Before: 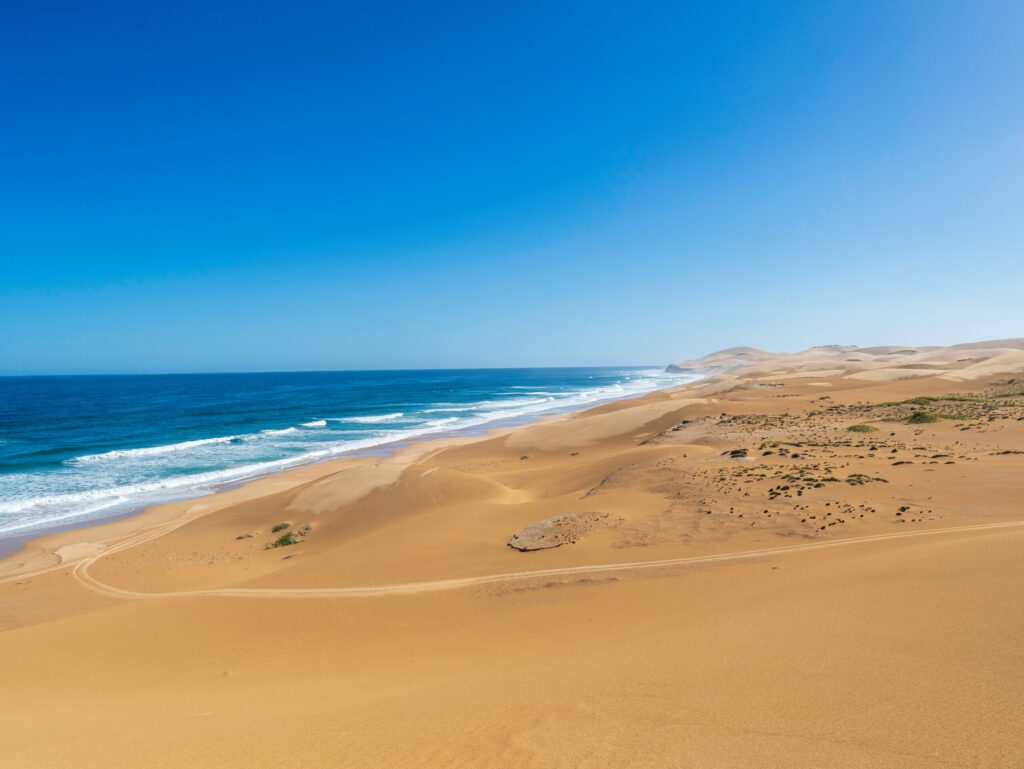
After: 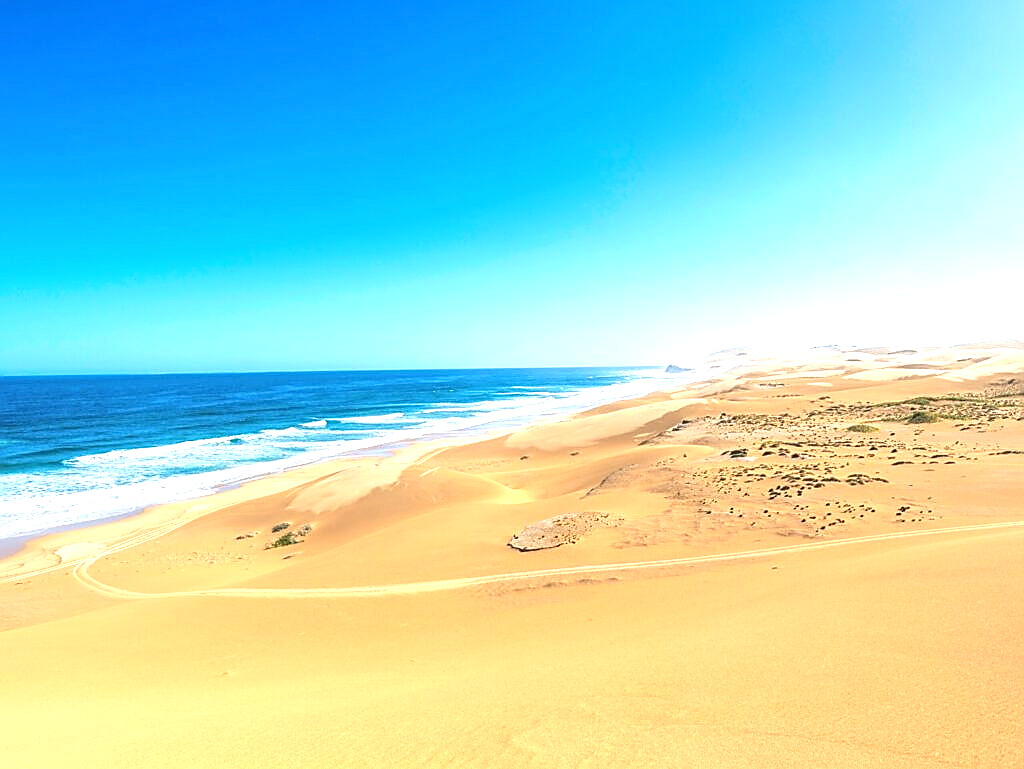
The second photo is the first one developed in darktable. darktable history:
local contrast: detail 109%
sharpen: radius 1.366, amount 1.257, threshold 0.689
exposure: black level correction 0, exposure 1.2 EV, compensate highlight preservation false
